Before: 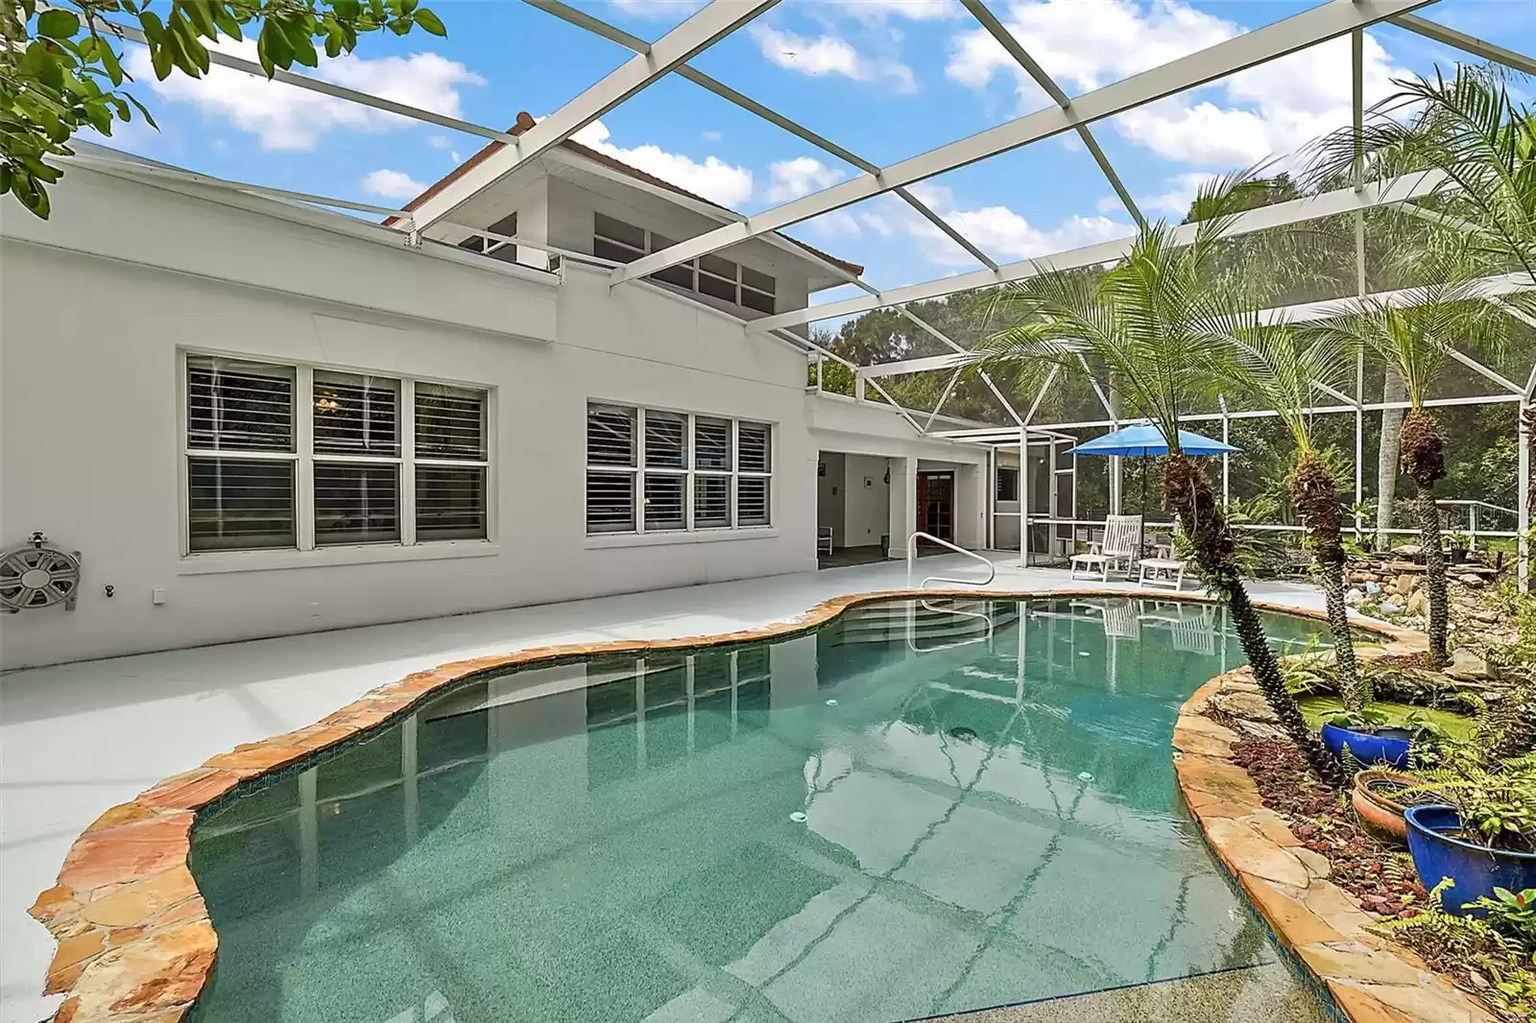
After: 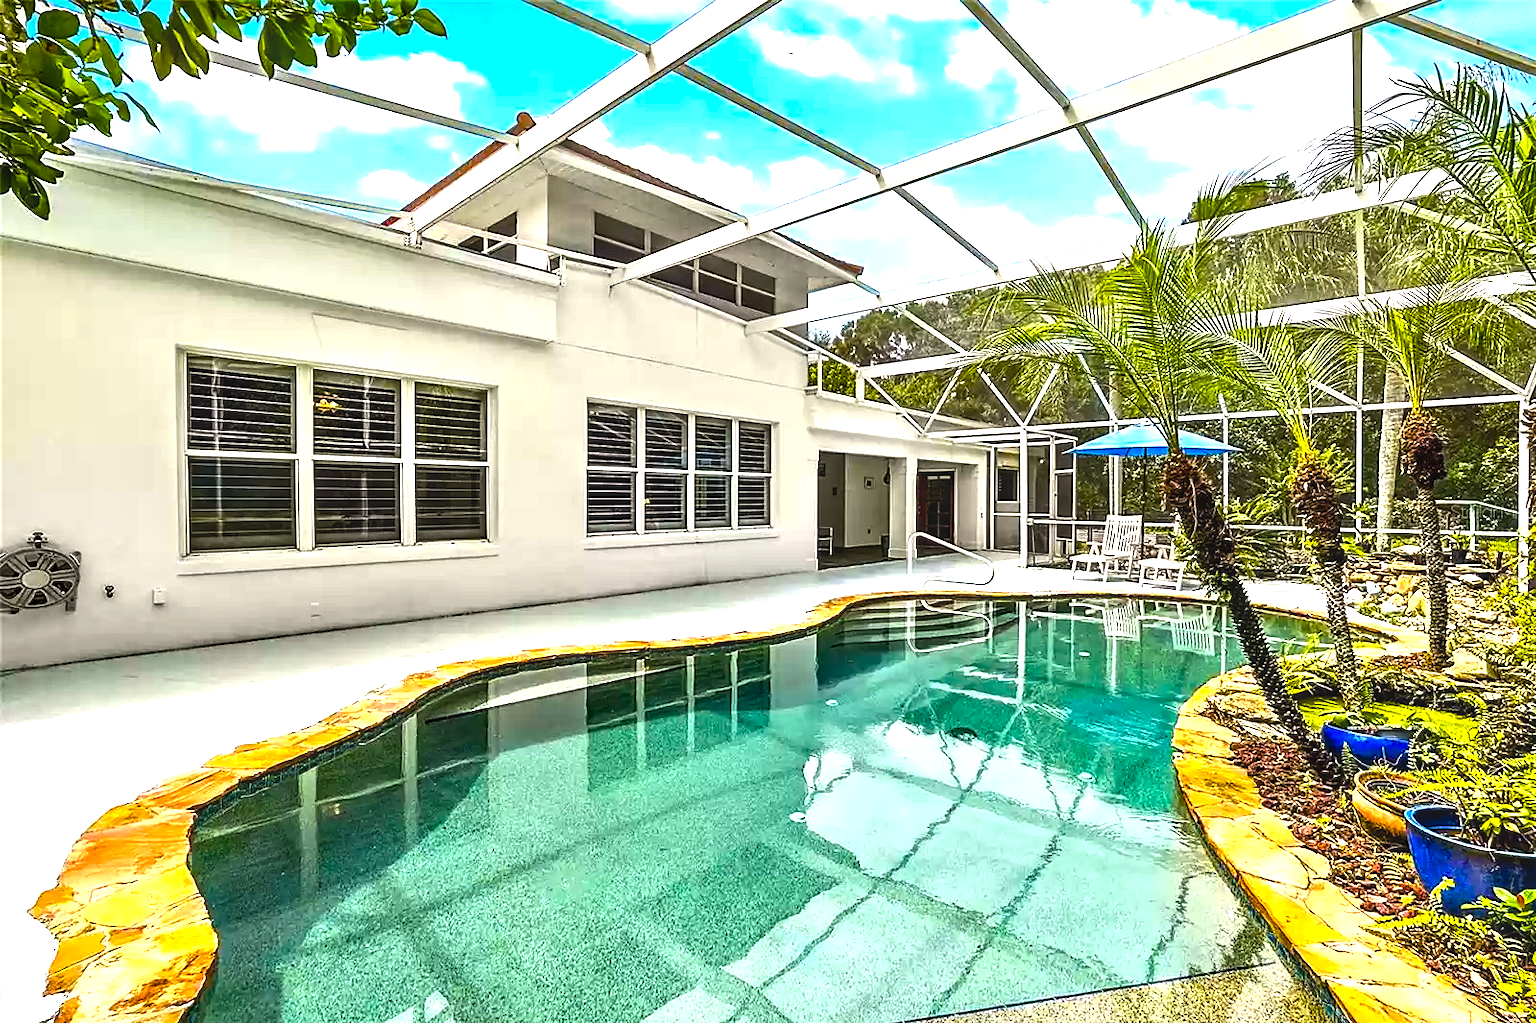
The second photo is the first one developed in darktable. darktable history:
local contrast: on, module defaults
tone equalizer: -8 EV -0.75 EV, -7 EV -0.7 EV, -6 EV -0.6 EV, -5 EV -0.4 EV, -3 EV 0.4 EV, -2 EV 0.6 EV, -1 EV 0.7 EV, +0 EV 0.75 EV, edges refinement/feathering 500, mask exposure compensation -1.57 EV, preserve details no
color balance rgb: linear chroma grading › global chroma 9%, perceptual saturation grading › global saturation 36%, perceptual saturation grading › shadows 35%, perceptual brilliance grading › global brilliance 21.21%, perceptual brilliance grading › shadows -35%, global vibrance 21.21%
